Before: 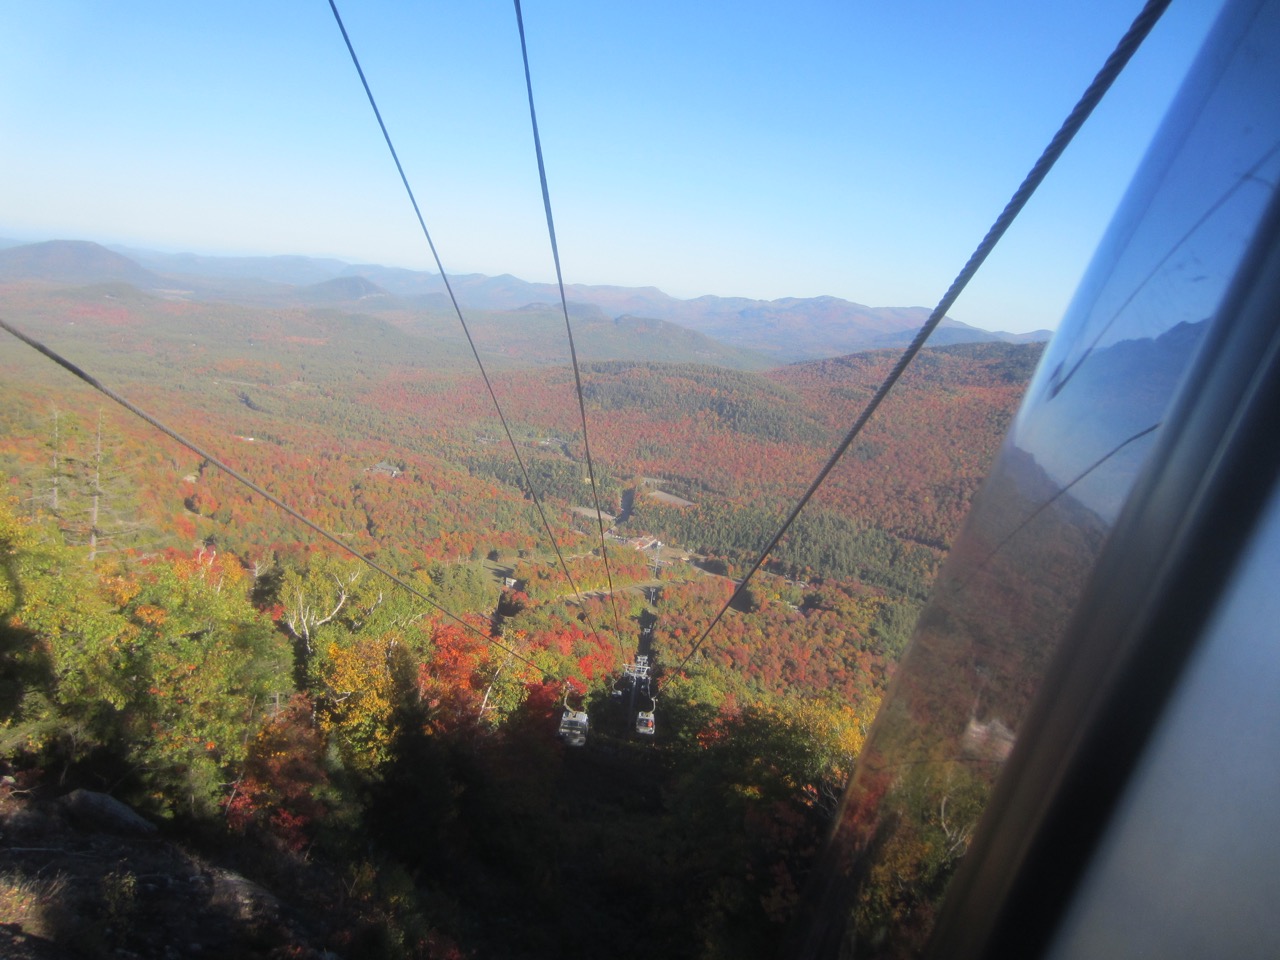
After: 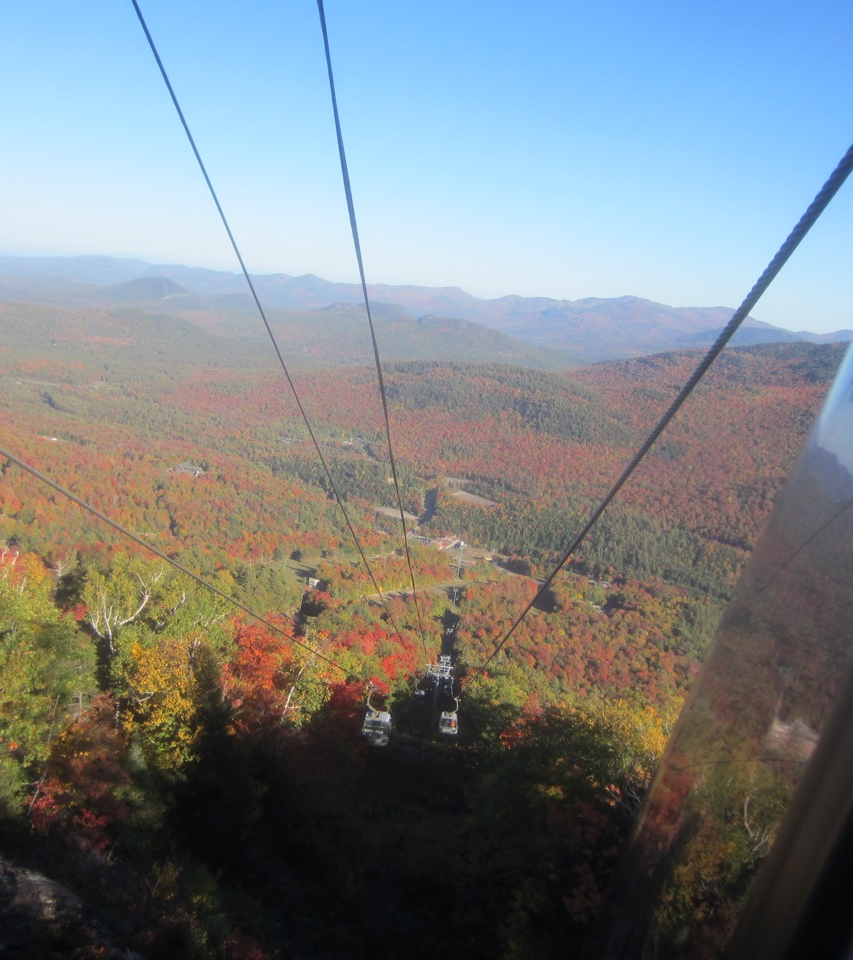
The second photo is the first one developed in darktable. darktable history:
exposure: black level correction 0.001, compensate highlight preservation false
crop: left 15.419%, right 17.914%
